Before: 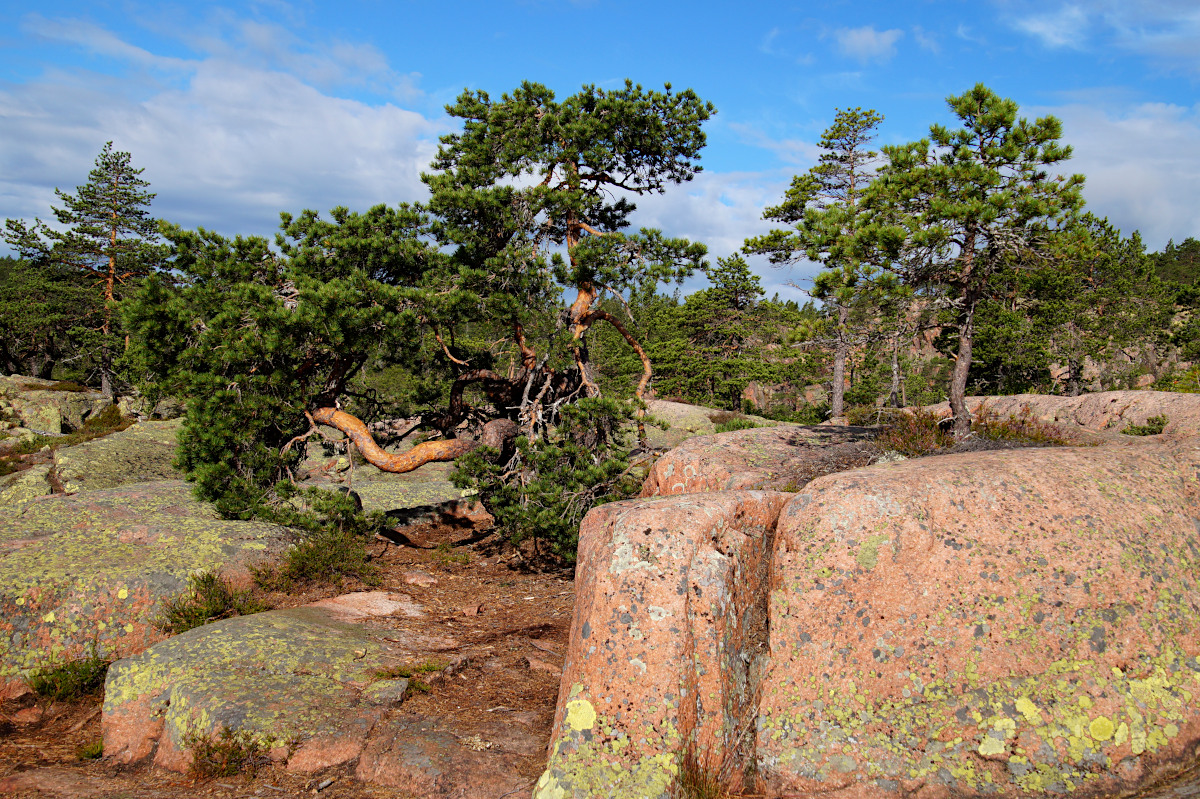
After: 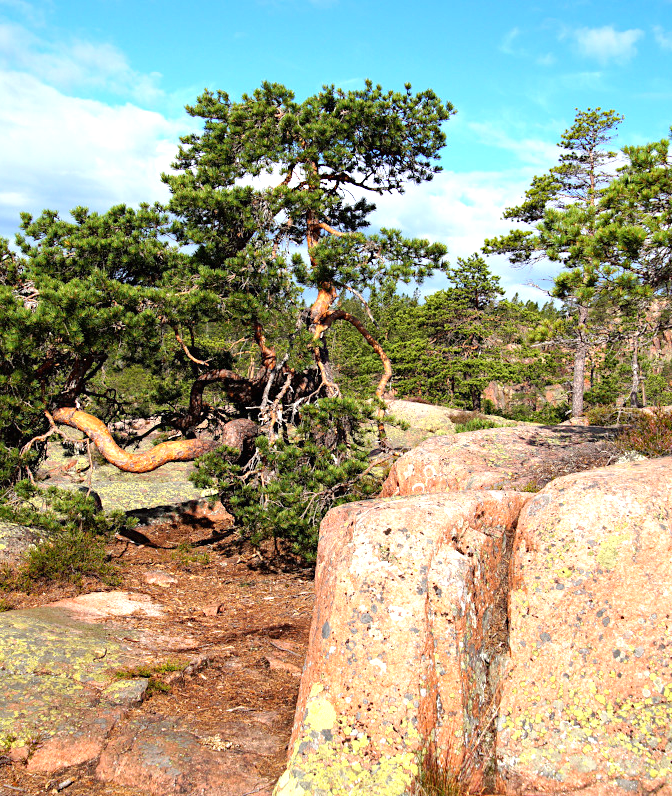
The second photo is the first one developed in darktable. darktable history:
exposure: black level correction 0, exposure 0.95 EV, compensate exposure bias true, compensate highlight preservation false
crop: left 21.674%, right 22.086%
